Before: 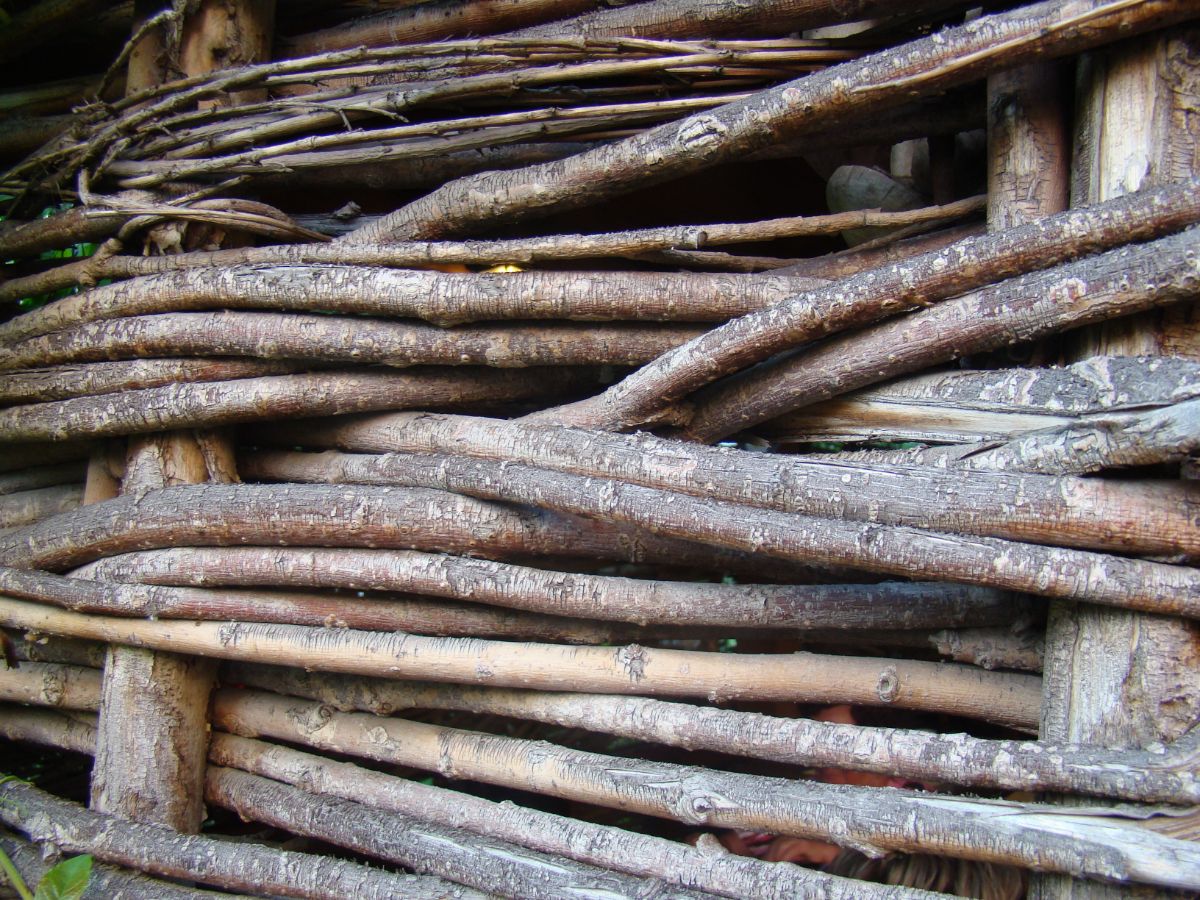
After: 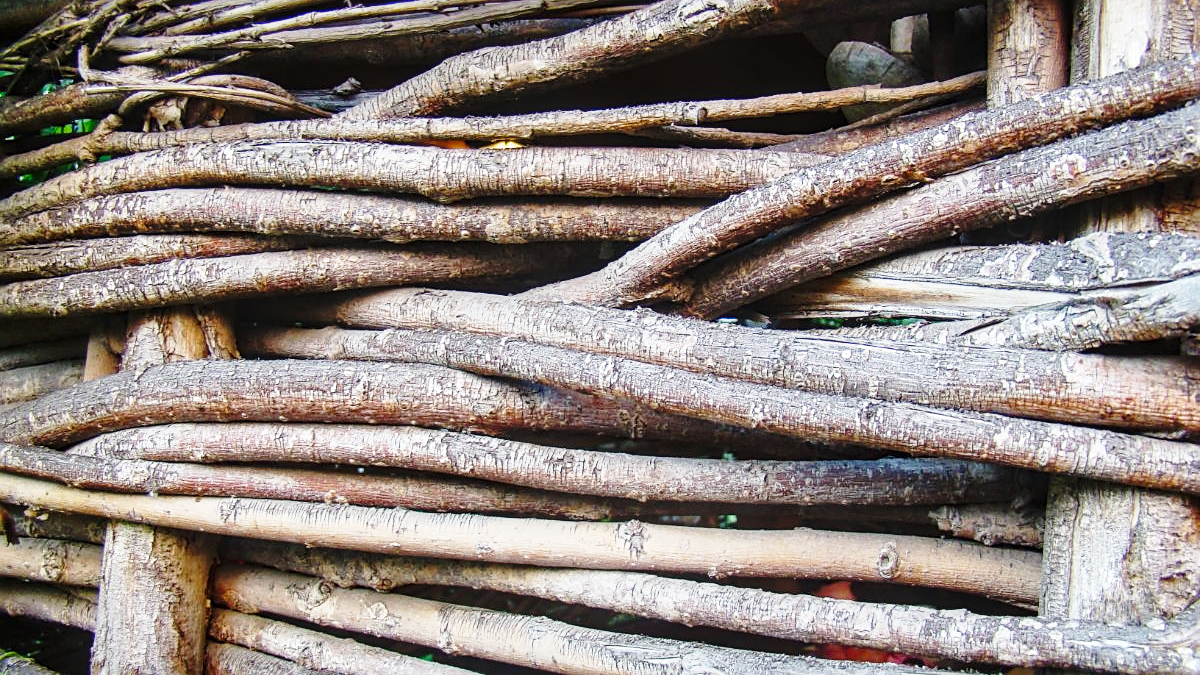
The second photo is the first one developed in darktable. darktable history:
sharpen: on, module defaults
crop: top 13.819%, bottom 11.169%
base curve: curves: ch0 [(0, 0) (0.028, 0.03) (0.121, 0.232) (0.46, 0.748) (0.859, 0.968) (1, 1)], preserve colors none
local contrast: on, module defaults
shadows and highlights: low approximation 0.01, soften with gaussian
